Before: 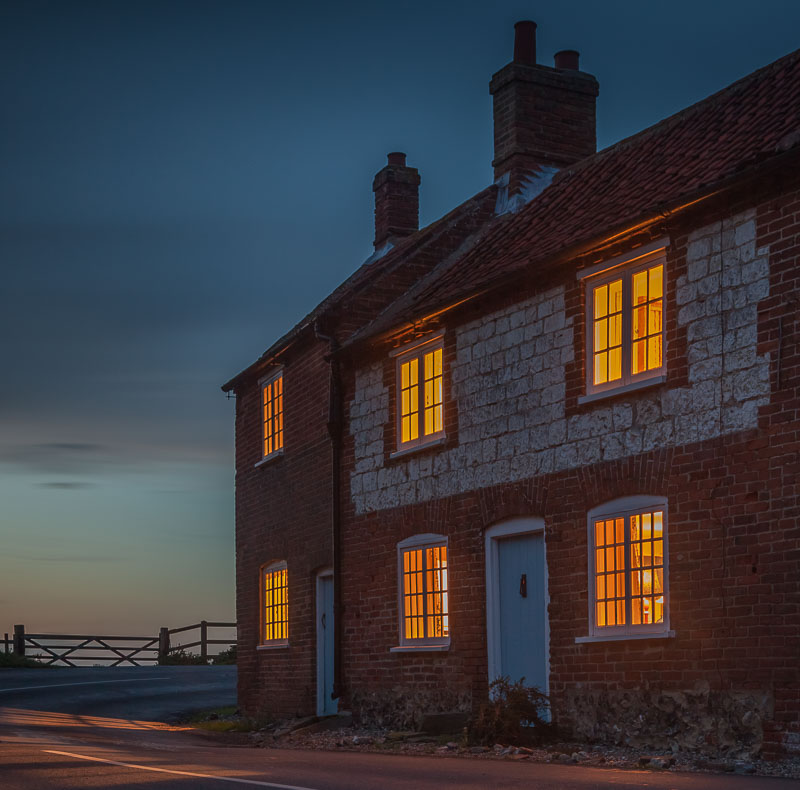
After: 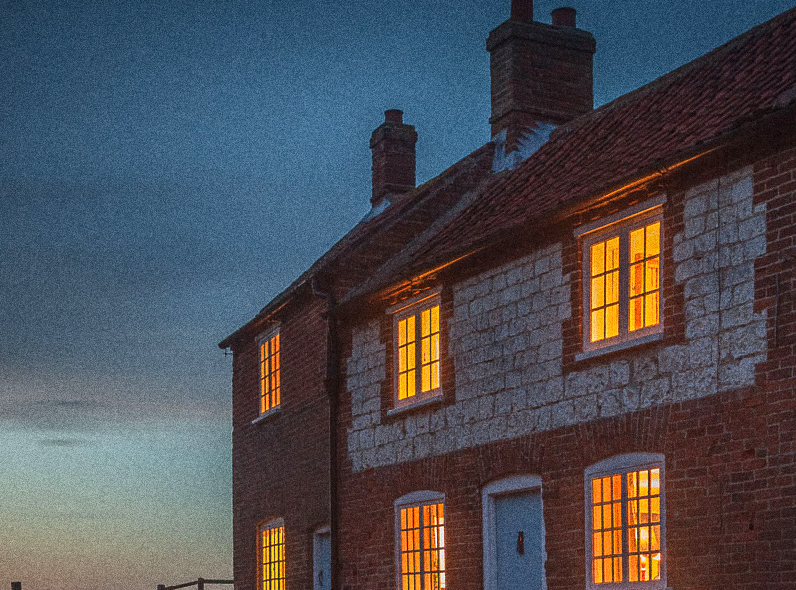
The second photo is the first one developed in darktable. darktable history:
crop: left 0.387%, top 5.469%, bottom 19.809%
exposure: black level correction 0, exposure 0.7 EV, compensate exposure bias true, compensate highlight preservation false
grain: coarseness 14.49 ISO, strength 48.04%, mid-tones bias 35%
